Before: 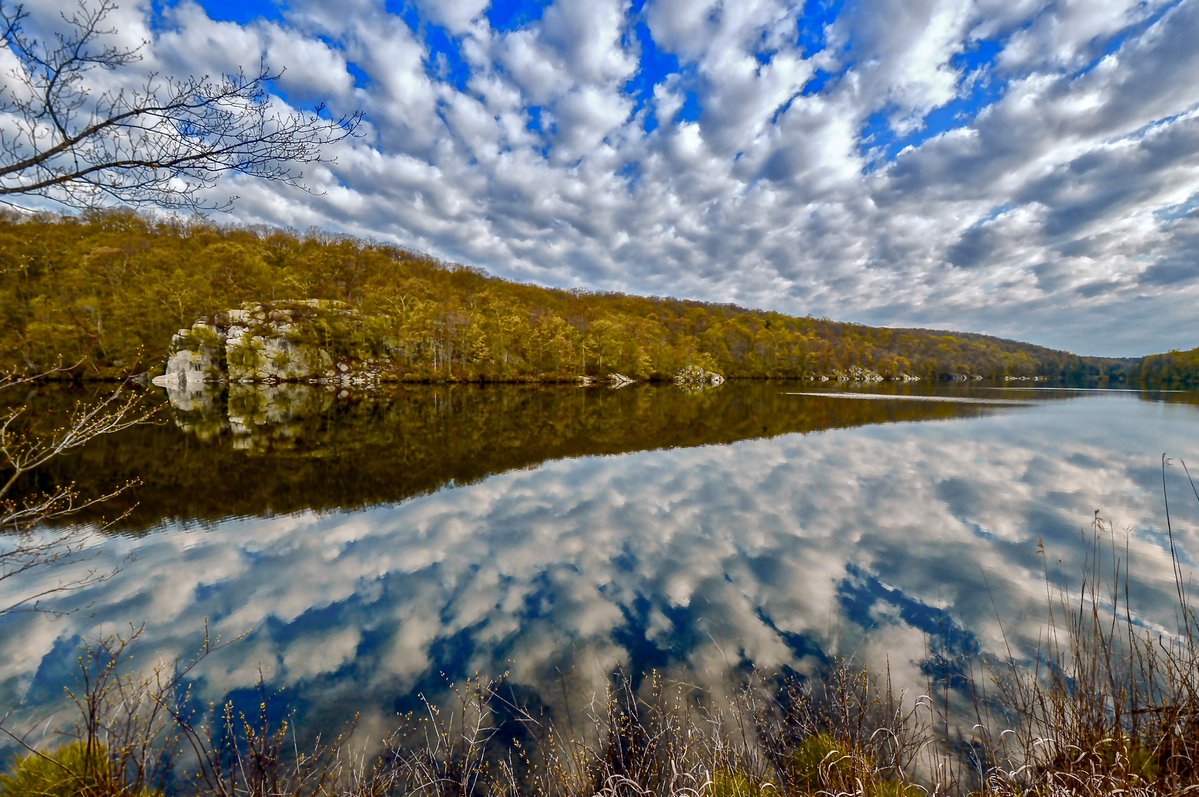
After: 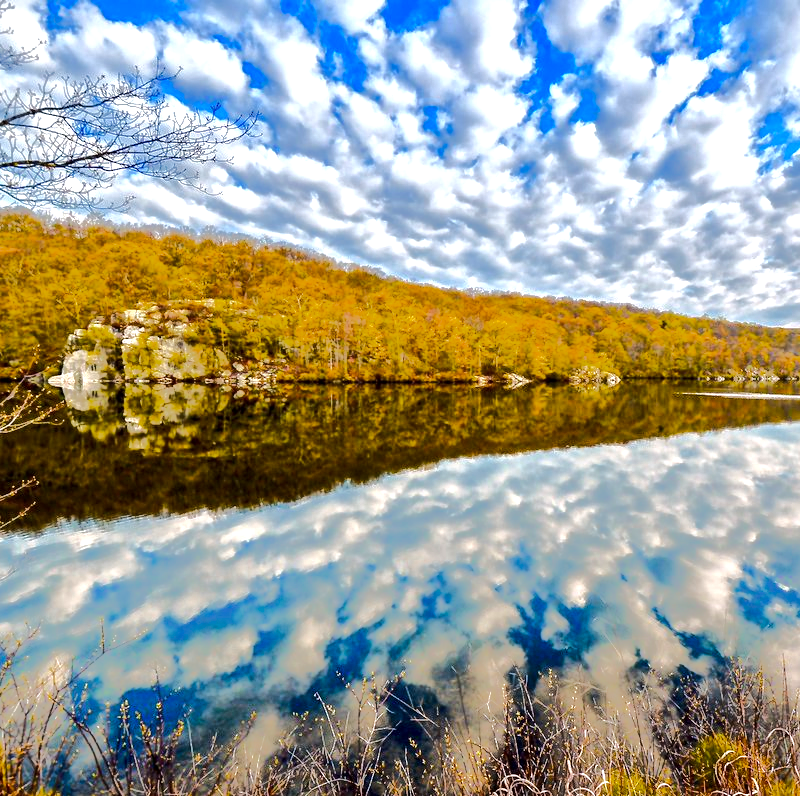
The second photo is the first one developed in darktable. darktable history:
tone equalizer: -8 EV -0.513 EV, -7 EV -0.321 EV, -6 EV -0.1 EV, -5 EV 0.429 EV, -4 EV 0.981 EV, -3 EV 0.795 EV, -2 EV -0.015 EV, -1 EV 0.14 EV, +0 EV -0.026 EV, edges refinement/feathering 500, mask exposure compensation -1.57 EV, preserve details no
exposure: black level correction 0, exposure 0.701 EV, compensate highlight preservation false
crop and rotate: left 8.692%, right 24.562%
local contrast: highlights 105%, shadows 101%, detail 119%, midtone range 0.2
